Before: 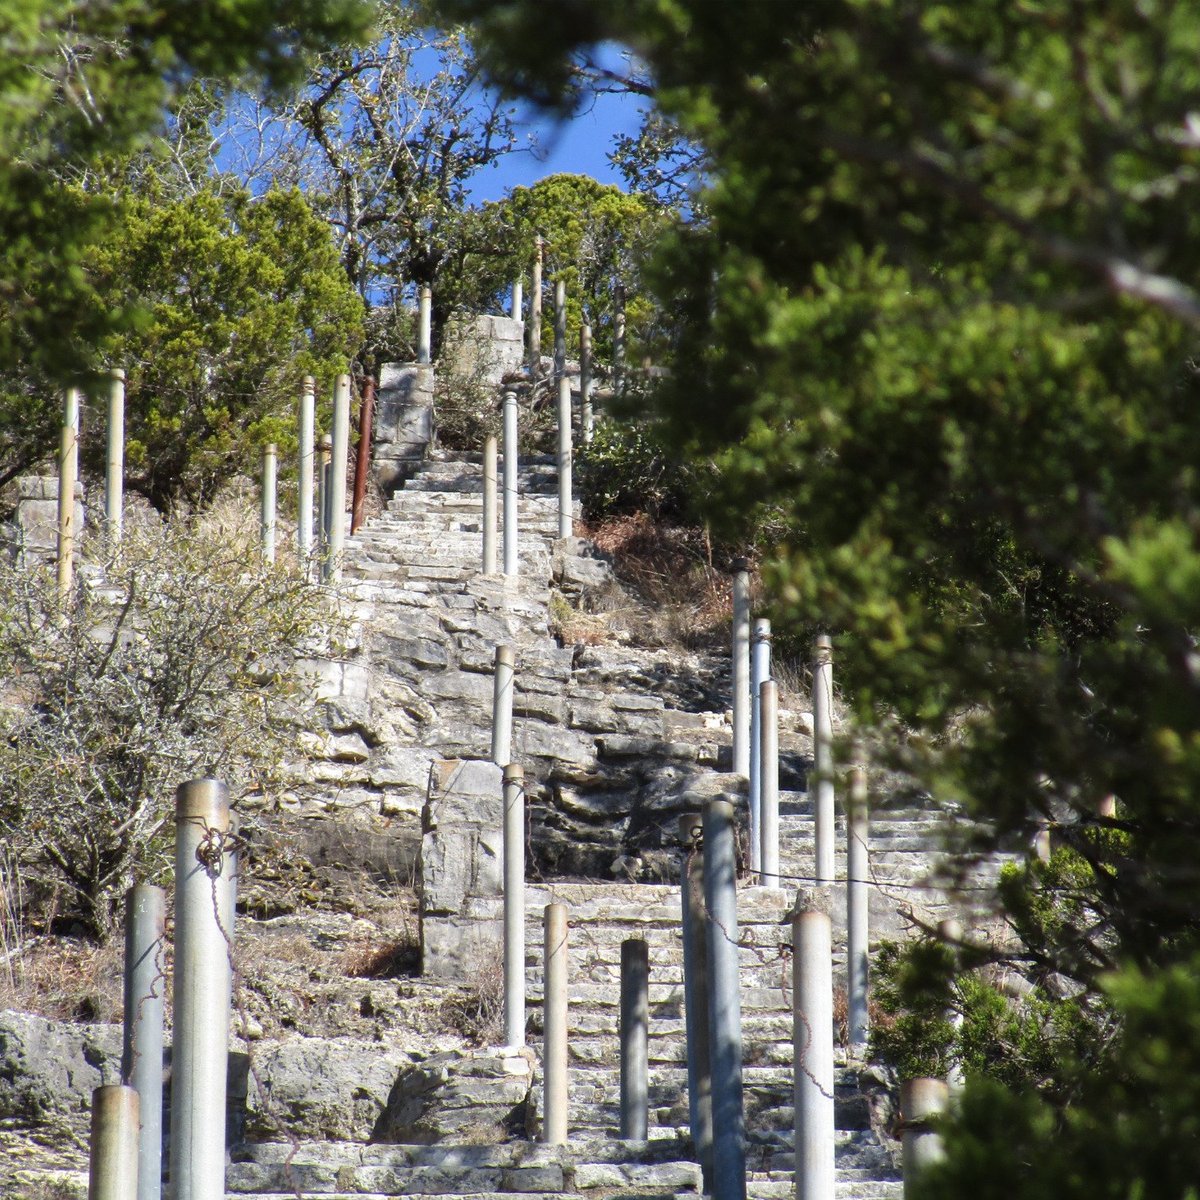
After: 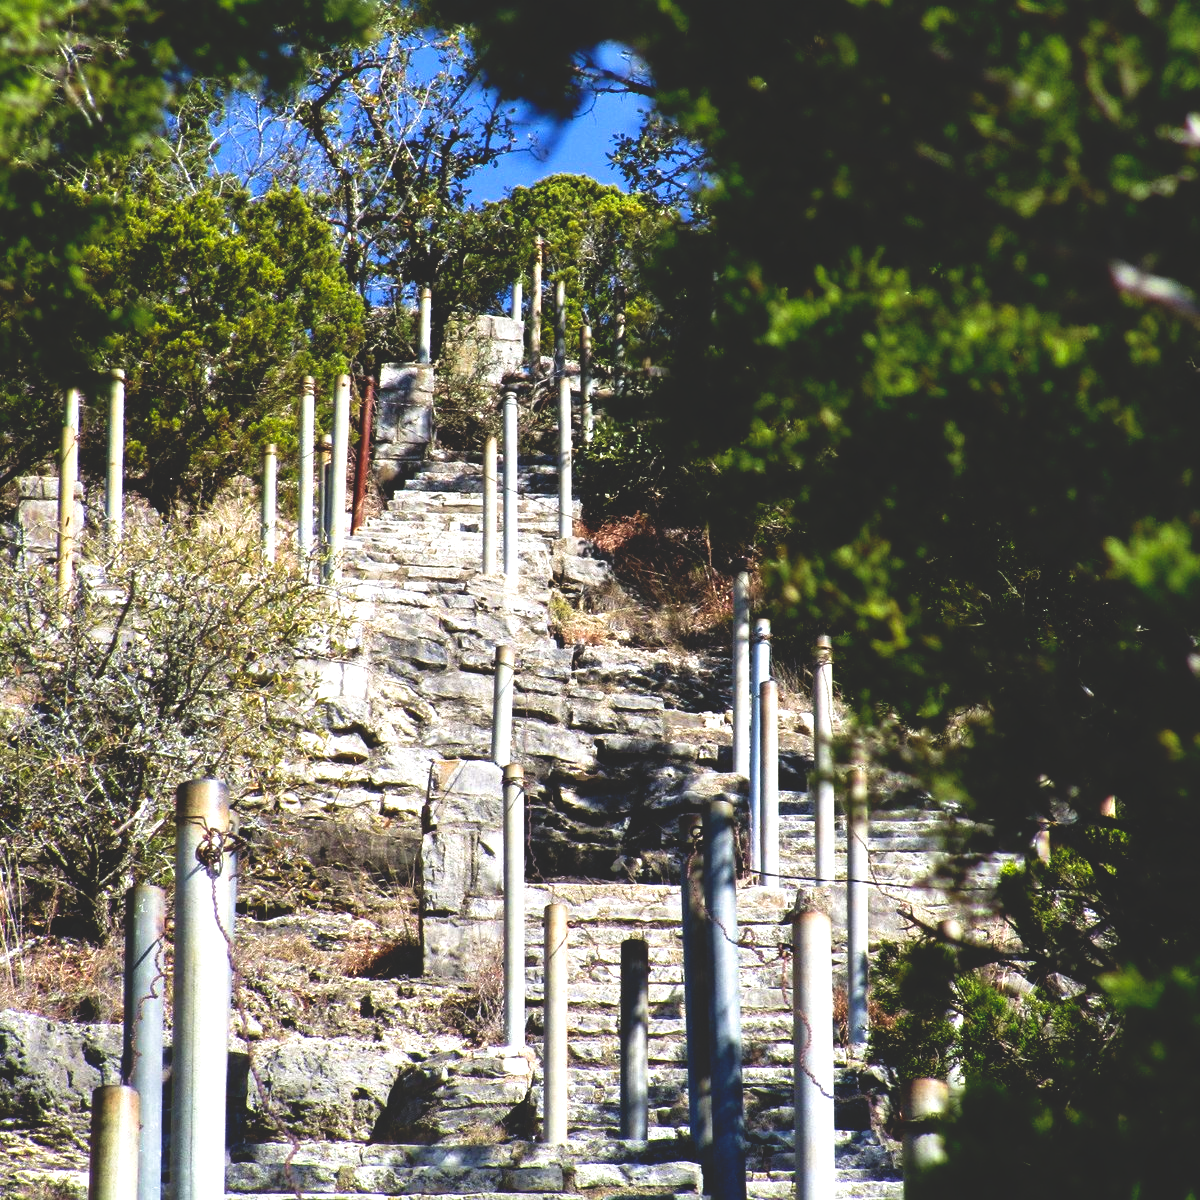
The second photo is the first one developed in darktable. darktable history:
base curve: curves: ch0 [(0, 0.02) (0.083, 0.036) (1, 1)], preserve colors none
exposure: exposure 0.513 EV, compensate exposure bias true, compensate highlight preservation false
velvia: on, module defaults
